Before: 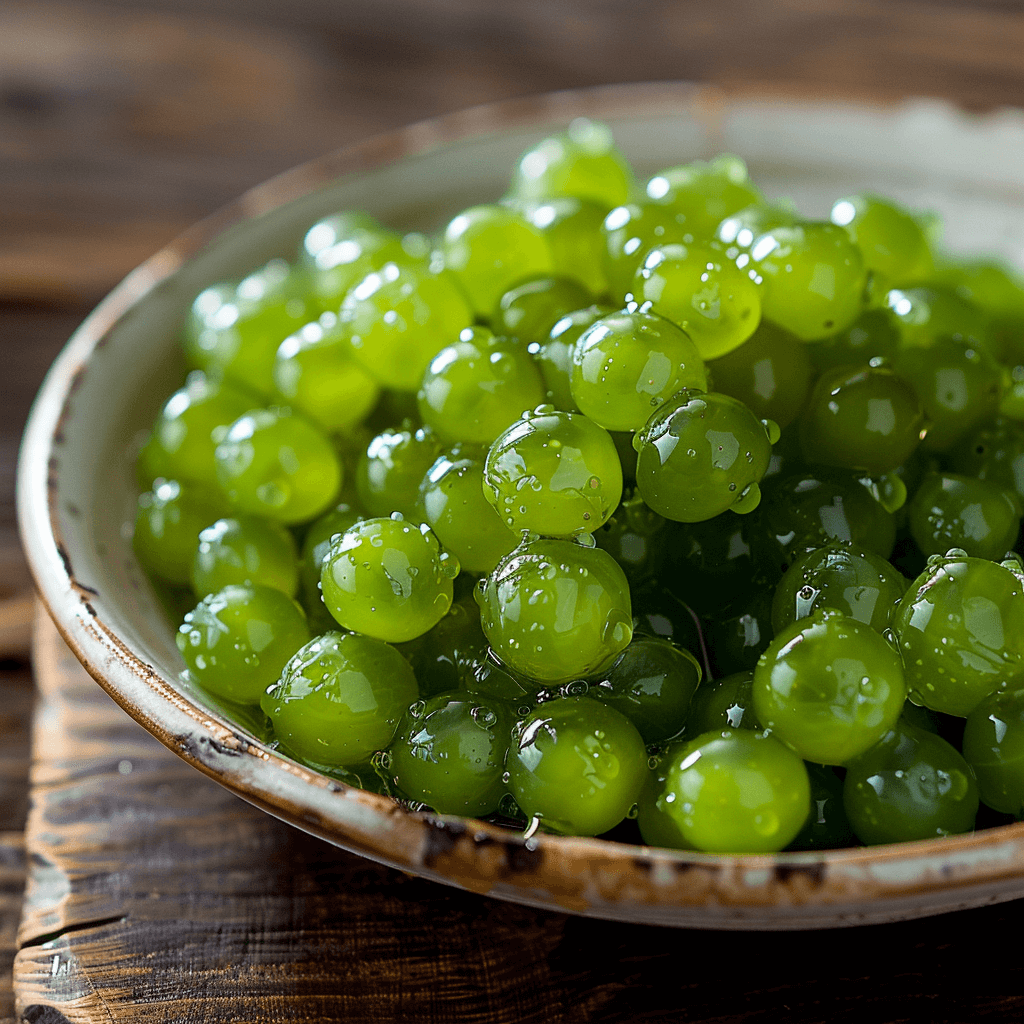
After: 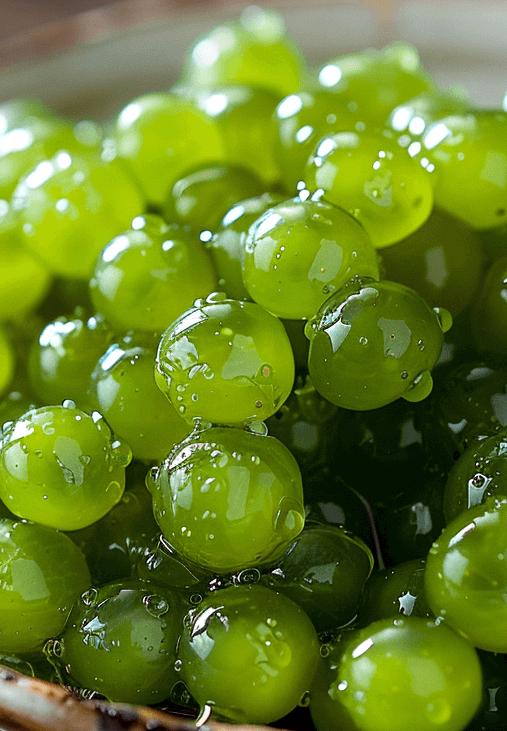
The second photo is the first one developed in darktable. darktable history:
crop: left 32.075%, top 10.976%, right 18.355%, bottom 17.596%
exposure: exposure 0.2 EV, compensate highlight preservation false
